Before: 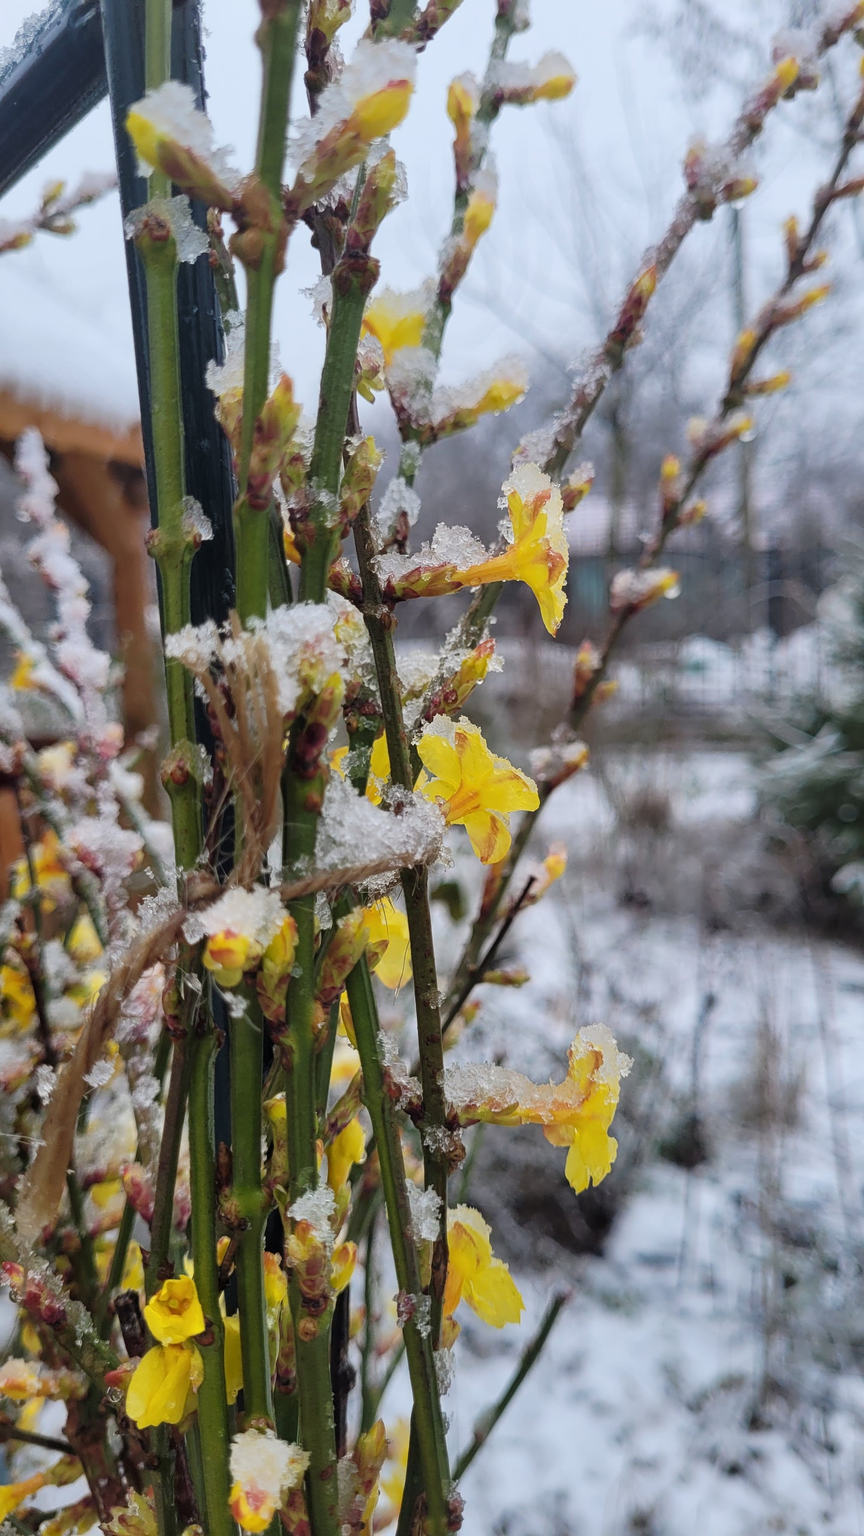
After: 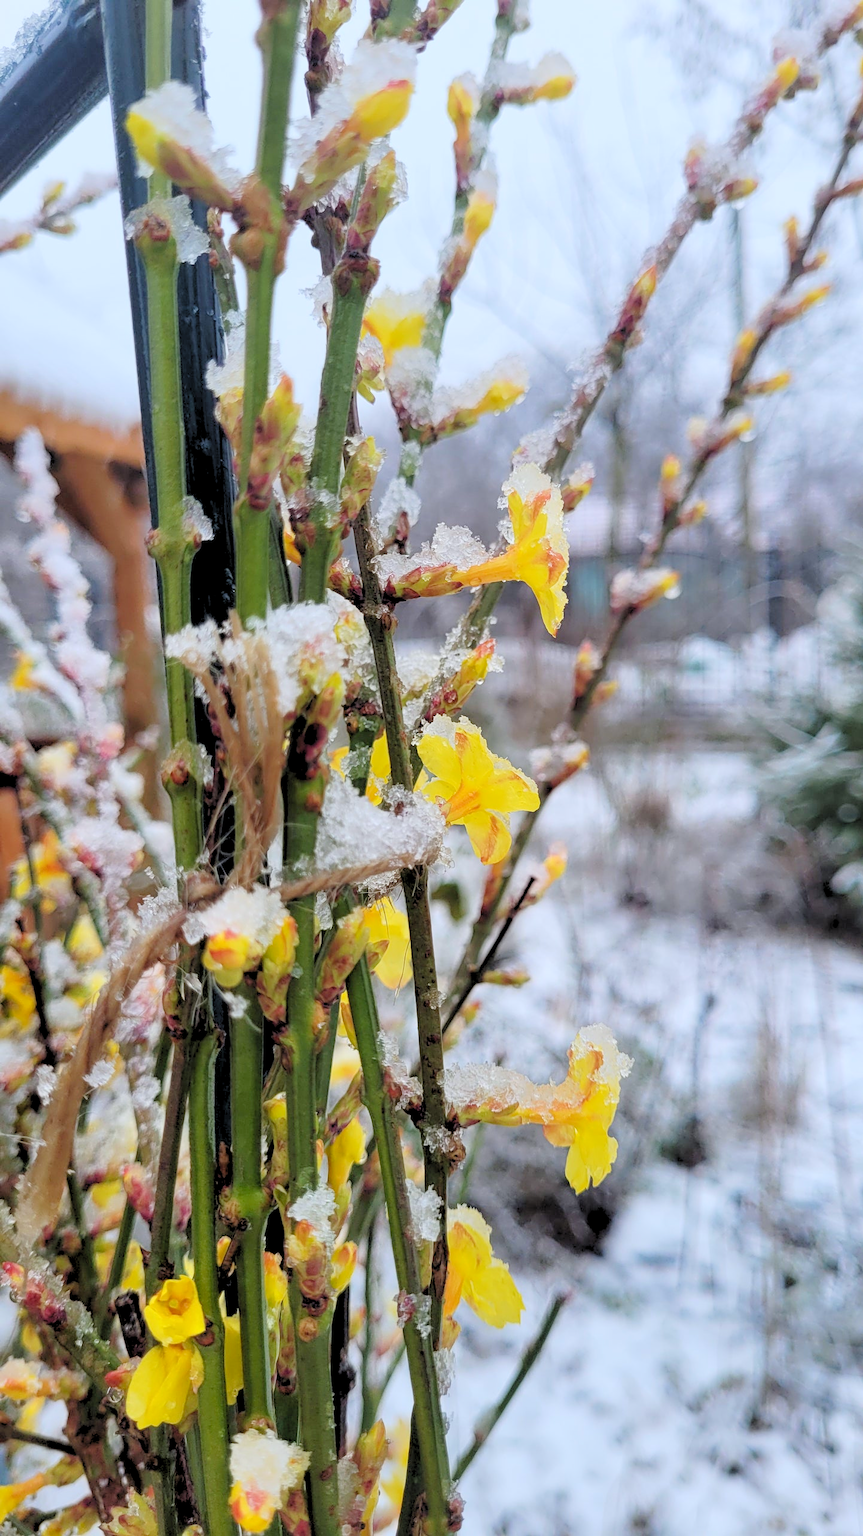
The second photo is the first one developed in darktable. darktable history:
levels: levels [0.093, 0.434, 0.988]
white balance: red 0.982, blue 1.018
exposure: compensate highlight preservation false
